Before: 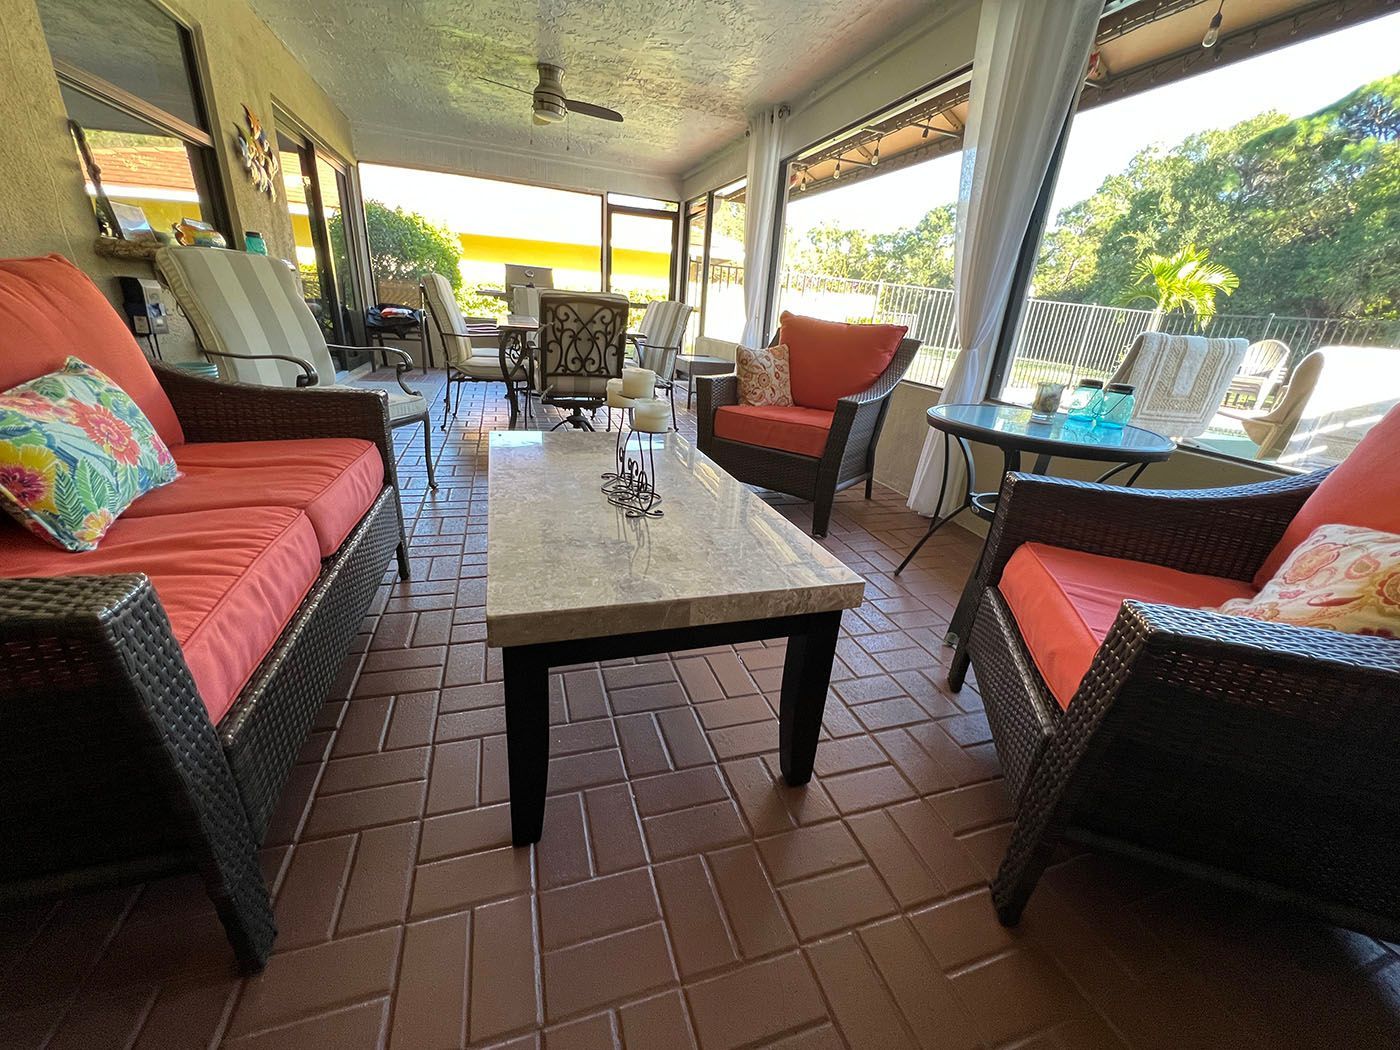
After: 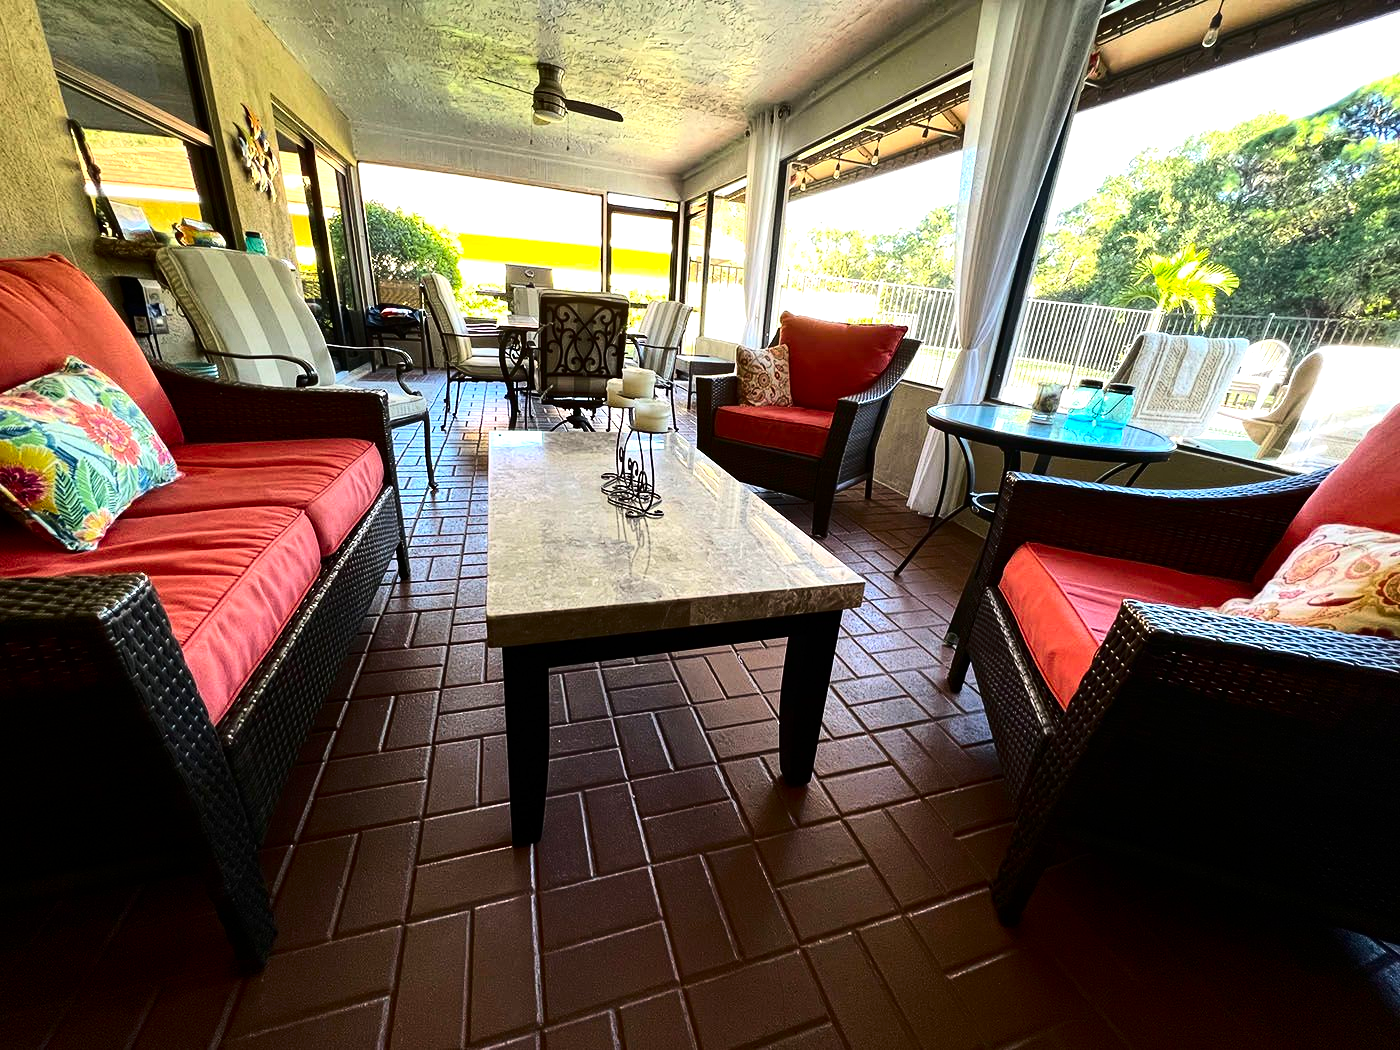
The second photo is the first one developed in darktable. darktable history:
tone equalizer: -8 EV -0.739 EV, -7 EV -0.694 EV, -6 EV -0.587 EV, -5 EV -0.409 EV, -3 EV 0.378 EV, -2 EV 0.6 EV, -1 EV 0.7 EV, +0 EV 0.728 EV, edges refinement/feathering 500, mask exposure compensation -1.57 EV, preserve details no
contrast brightness saturation: contrast 0.213, brightness -0.104, saturation 0.215
